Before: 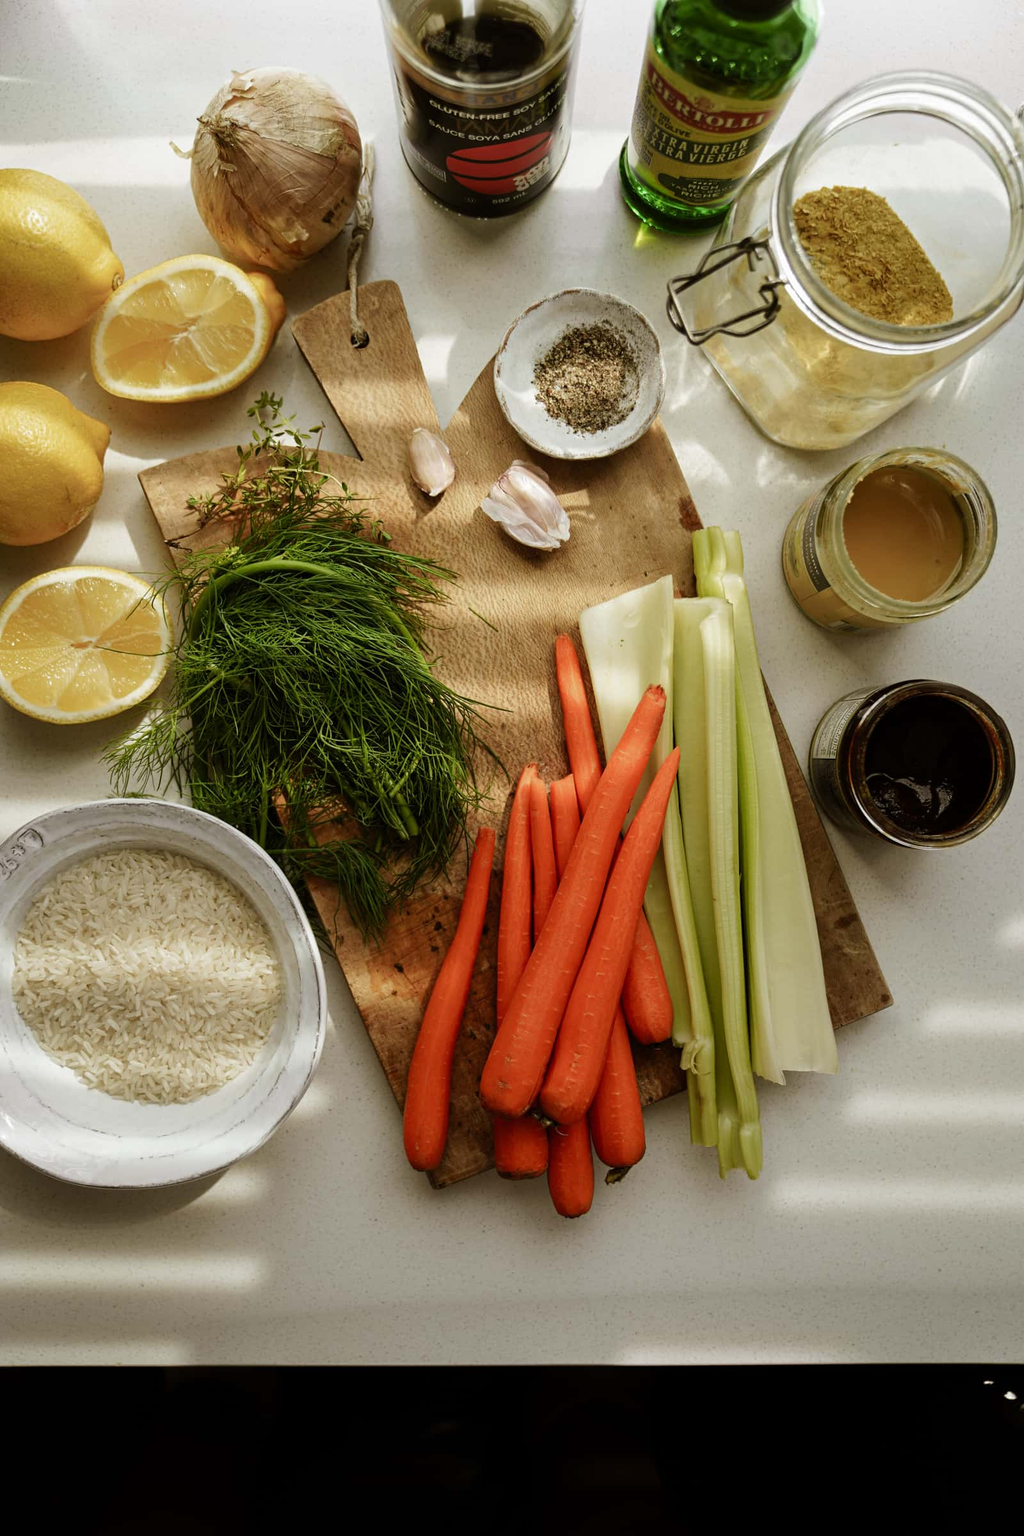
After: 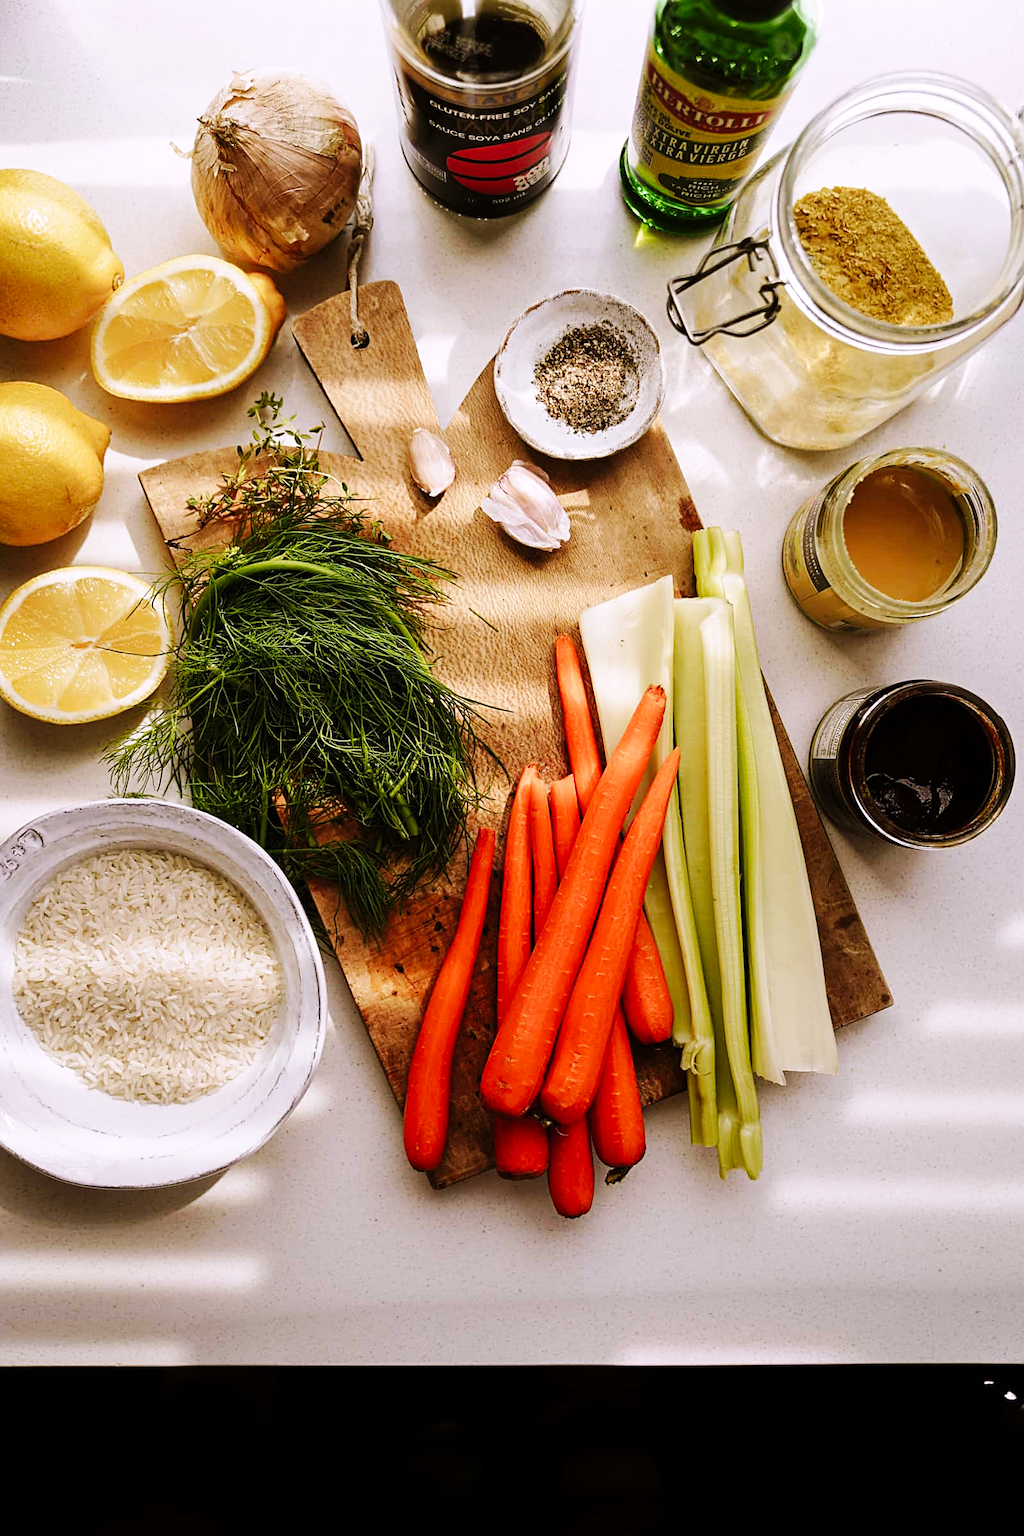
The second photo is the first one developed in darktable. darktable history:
sharpen: on, module defaults
white balance: red 1.066, blue 1.119
base curve: curves: ch0 [(0, 0) (0.032, 0.025) (0.121, 0.166) (0.206, 0.329) (0.605, 0.79) (1, 1)], preserve colors none
